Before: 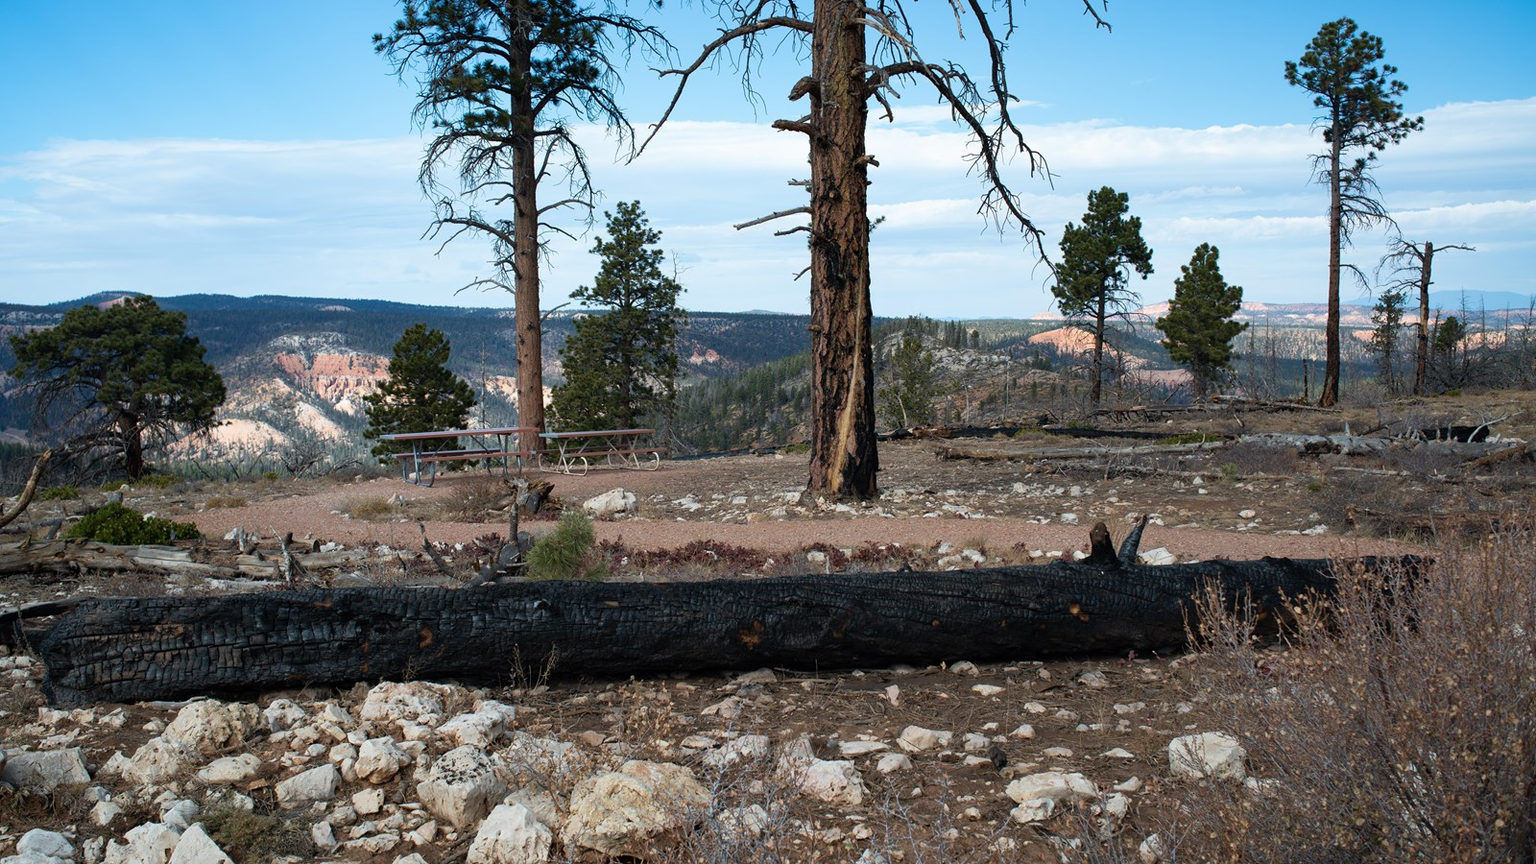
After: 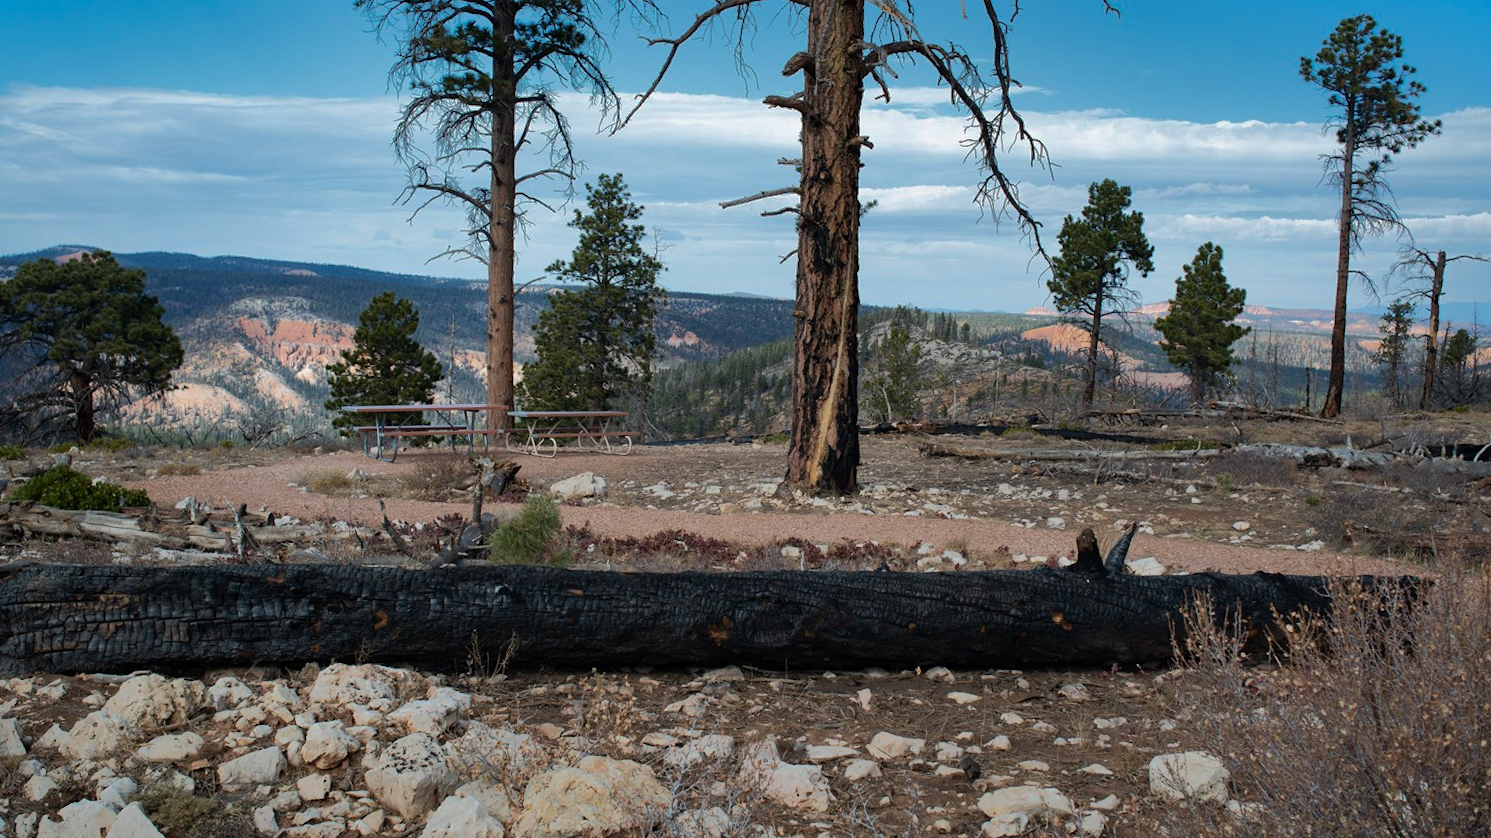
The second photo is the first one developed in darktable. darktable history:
shadows and highlights: shadows -19.91, highlights -73.15
crop and rotate: angle -2.38°
